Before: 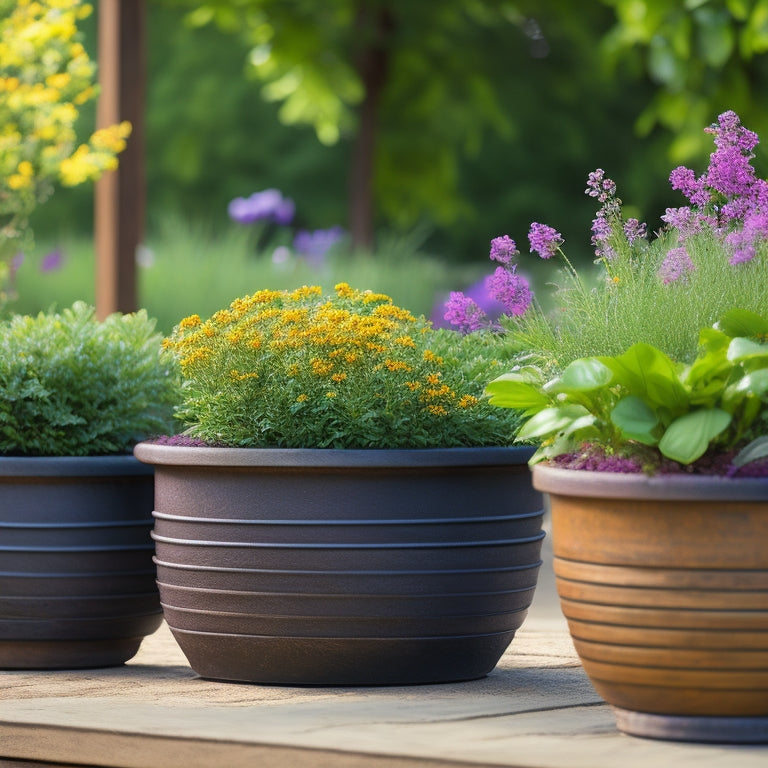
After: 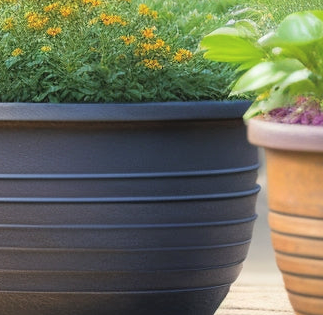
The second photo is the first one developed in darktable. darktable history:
contrast brightness saturation: brightness 0.15
crop: left 37.221%, top 45.169%, right 20.63%, bottom 13.777%
